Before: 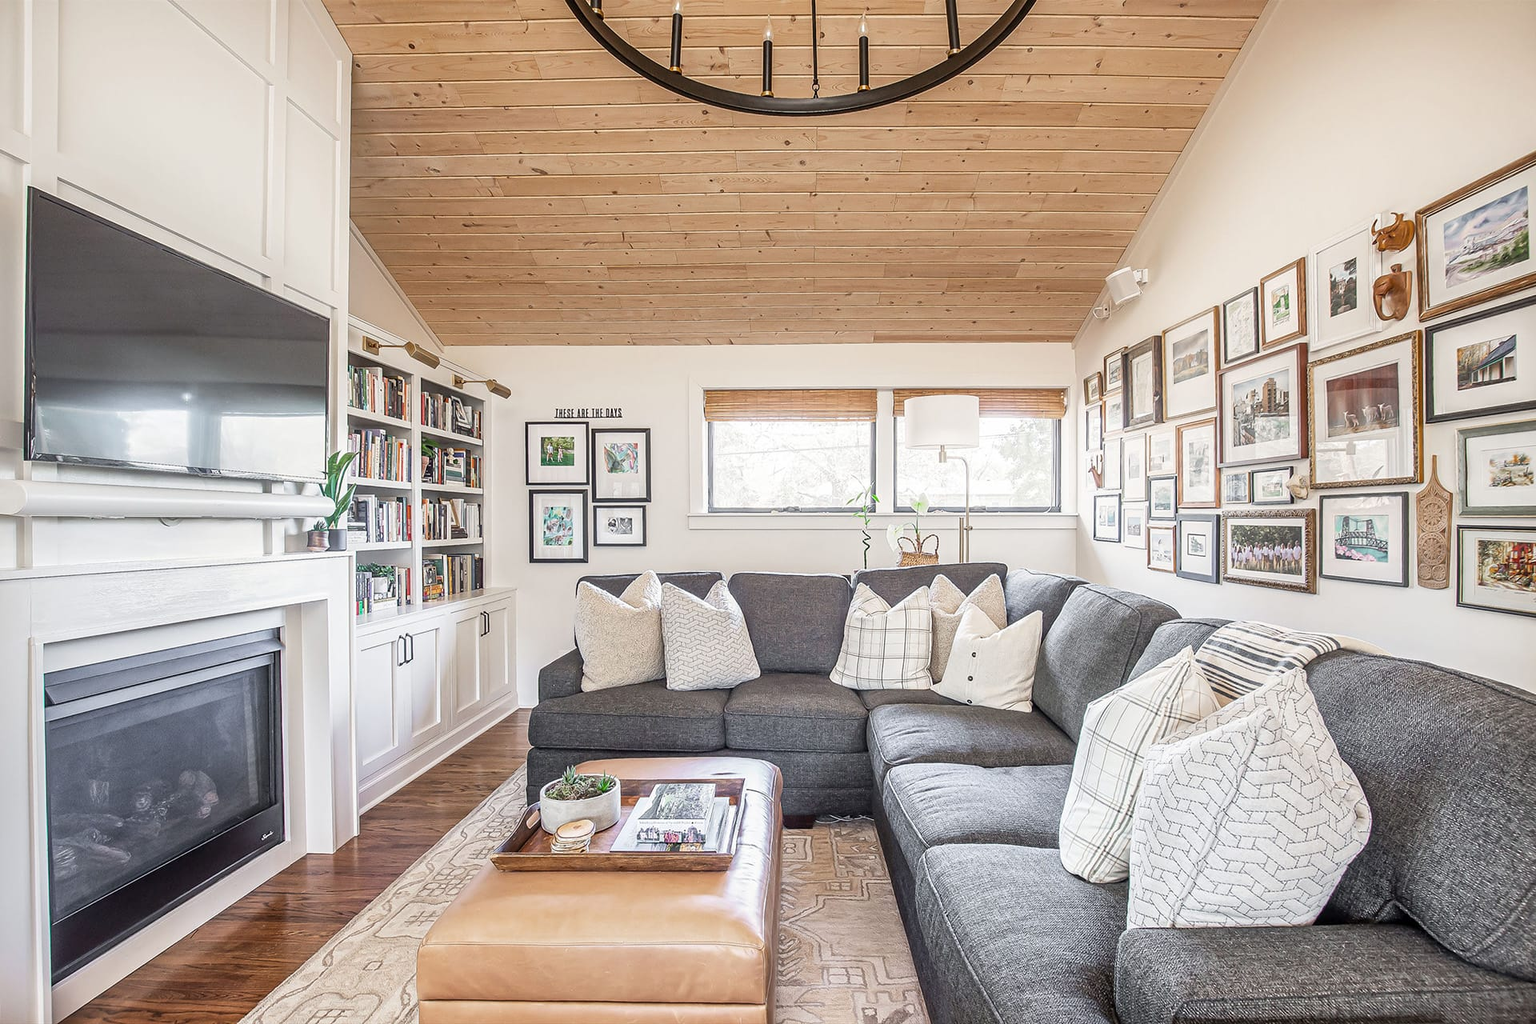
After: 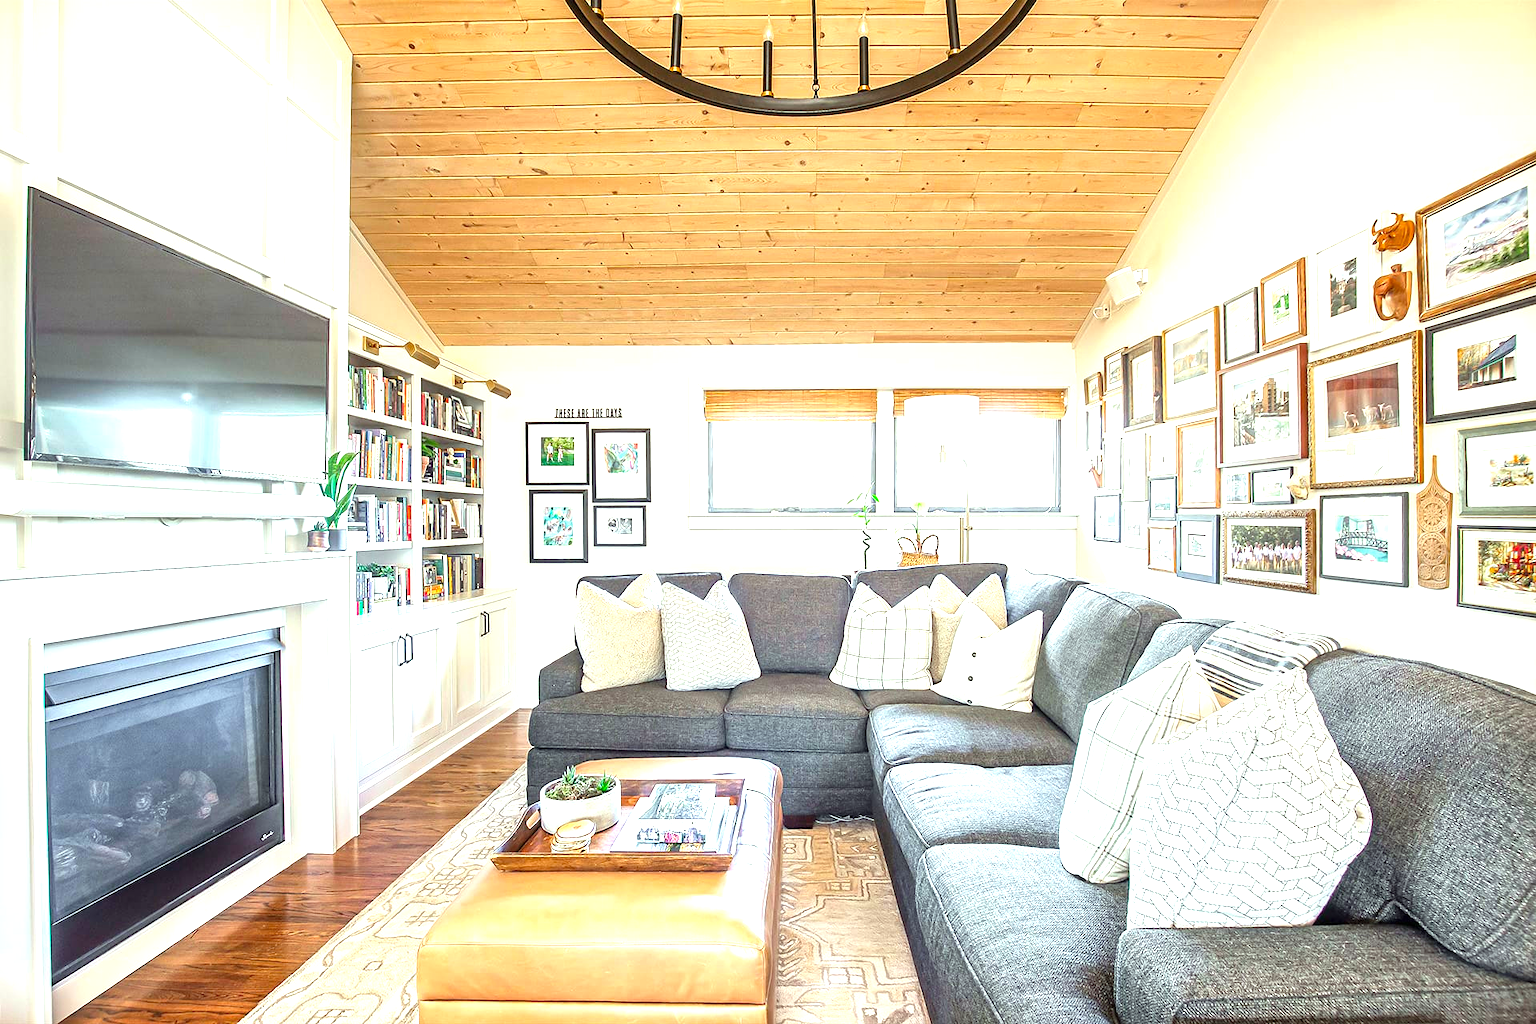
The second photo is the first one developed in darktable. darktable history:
color correction: highlights a* -8, highlights b* 3.1
contrast brightness saturation: saturation 0.5
exposure: black level correction 0, exposure 1 EV, compensate exposure bias true, compensate highlight preservation false
